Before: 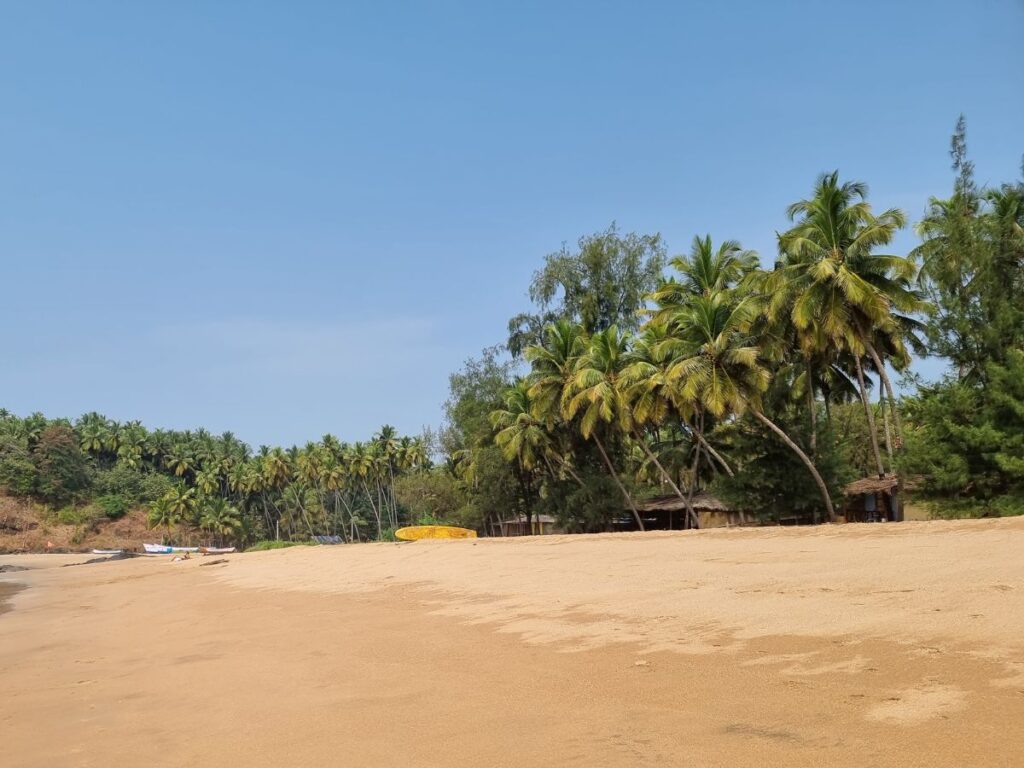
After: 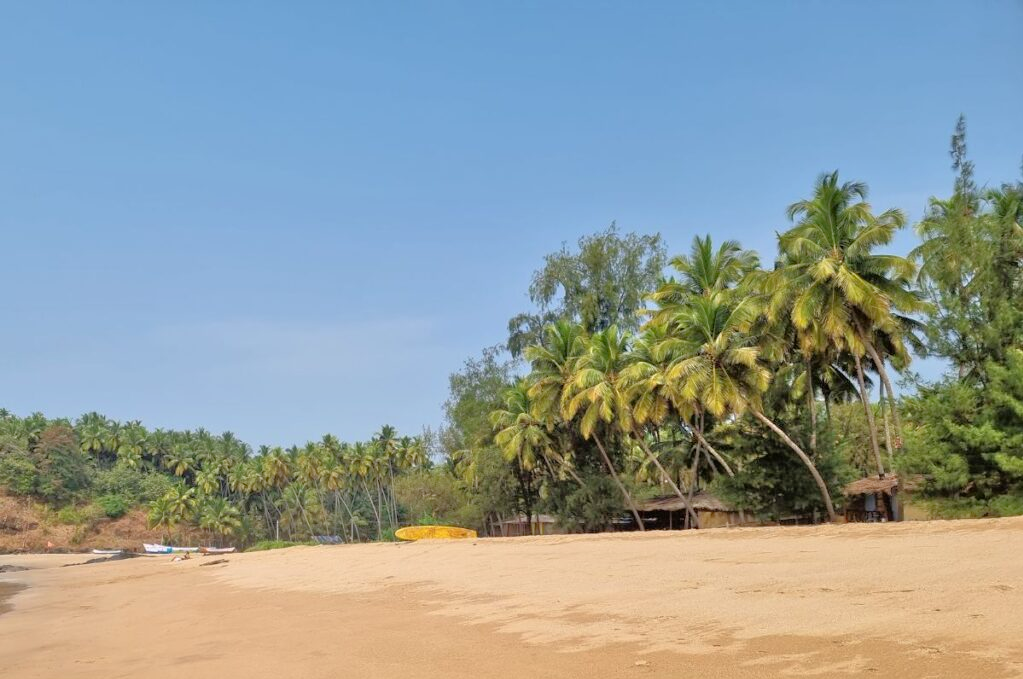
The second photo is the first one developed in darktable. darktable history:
tone equalizer: -7 EV 0.159 EV, -6 EV 0.64 EV, -5 EV 1.17 EV, -4 EV 1.36 EV, -3 EV 1.18 EV, -2 EV 0.6 EV, -1 EV 0.157 EV
crop and rotate: top 0%, bottom 11.583%
